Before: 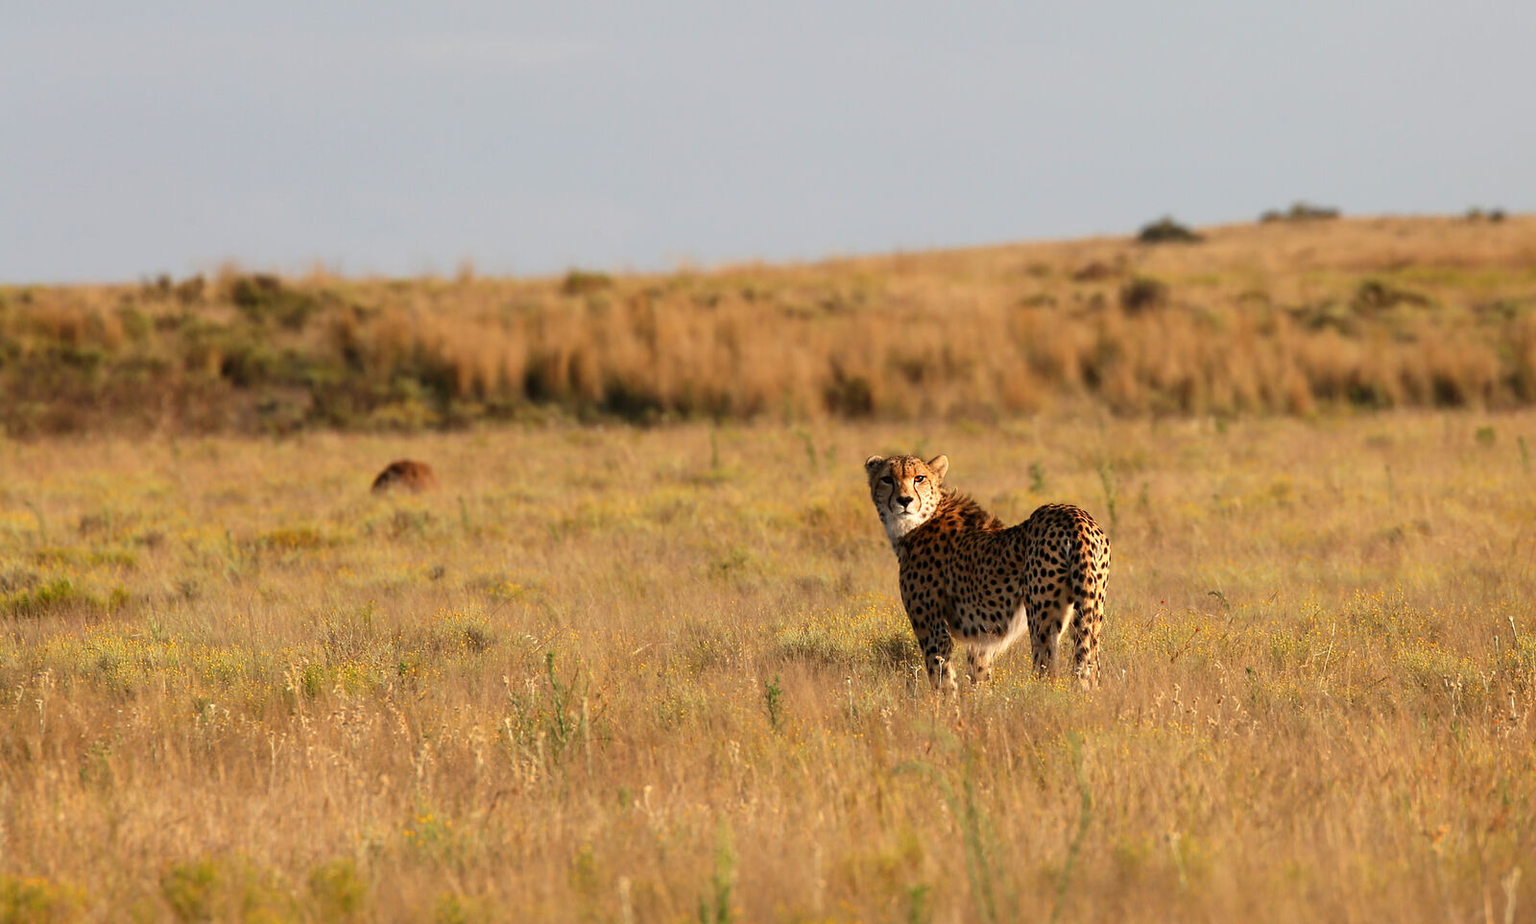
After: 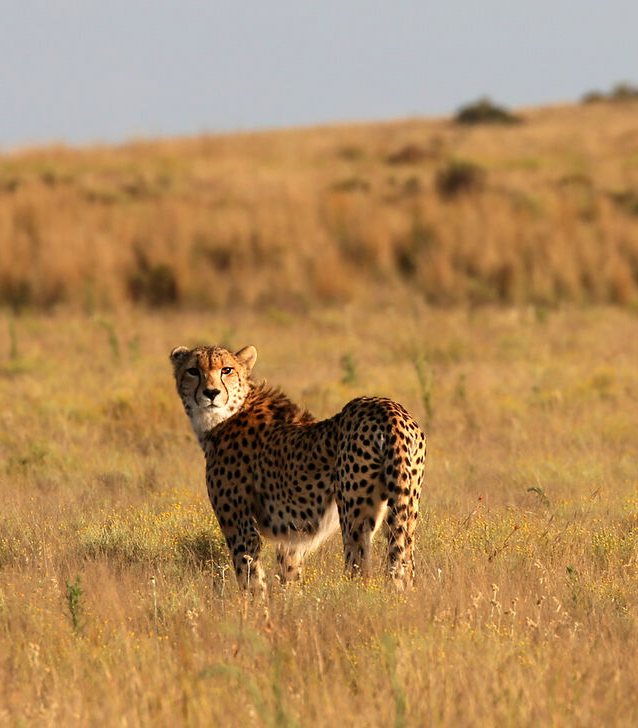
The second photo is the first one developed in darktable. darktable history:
crop: left 45.721%, top 13.393%, right 14.118%, bottom 10.01%
velvia: strength 15%
